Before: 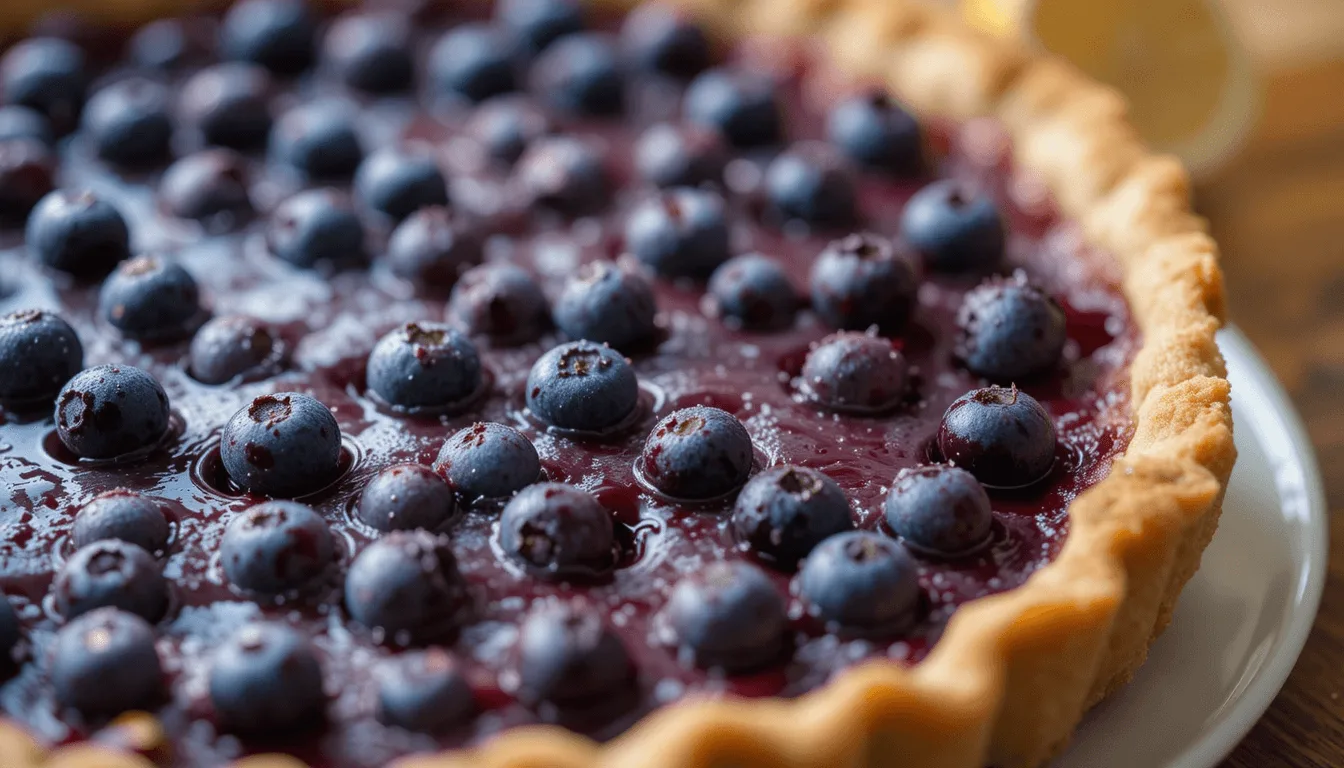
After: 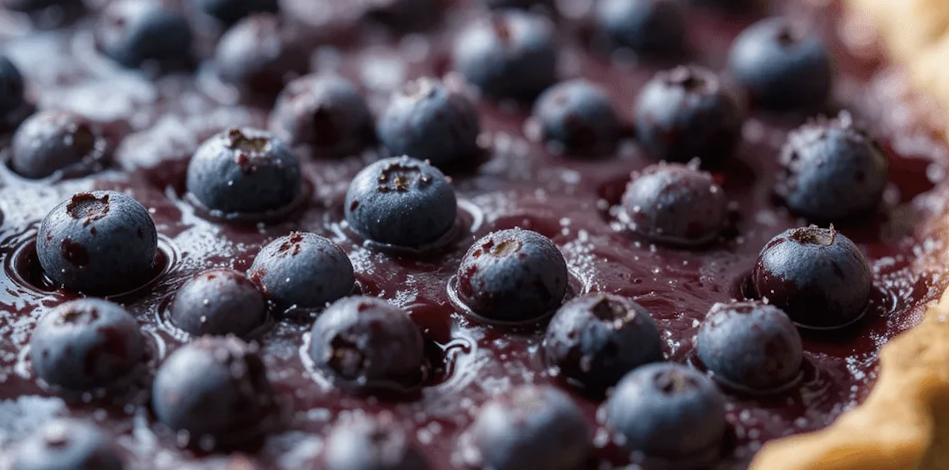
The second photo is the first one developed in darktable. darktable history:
crop and rotate: angle -3.37°, left 9.79%, top 20.73%, right 12.42%, bottom 11.82%
color balance rgb: perceptual saturation grading › global saturation 20%, global vibrance 20%
contrast brightness saturation: contrast 0.1, saturation -0.36
